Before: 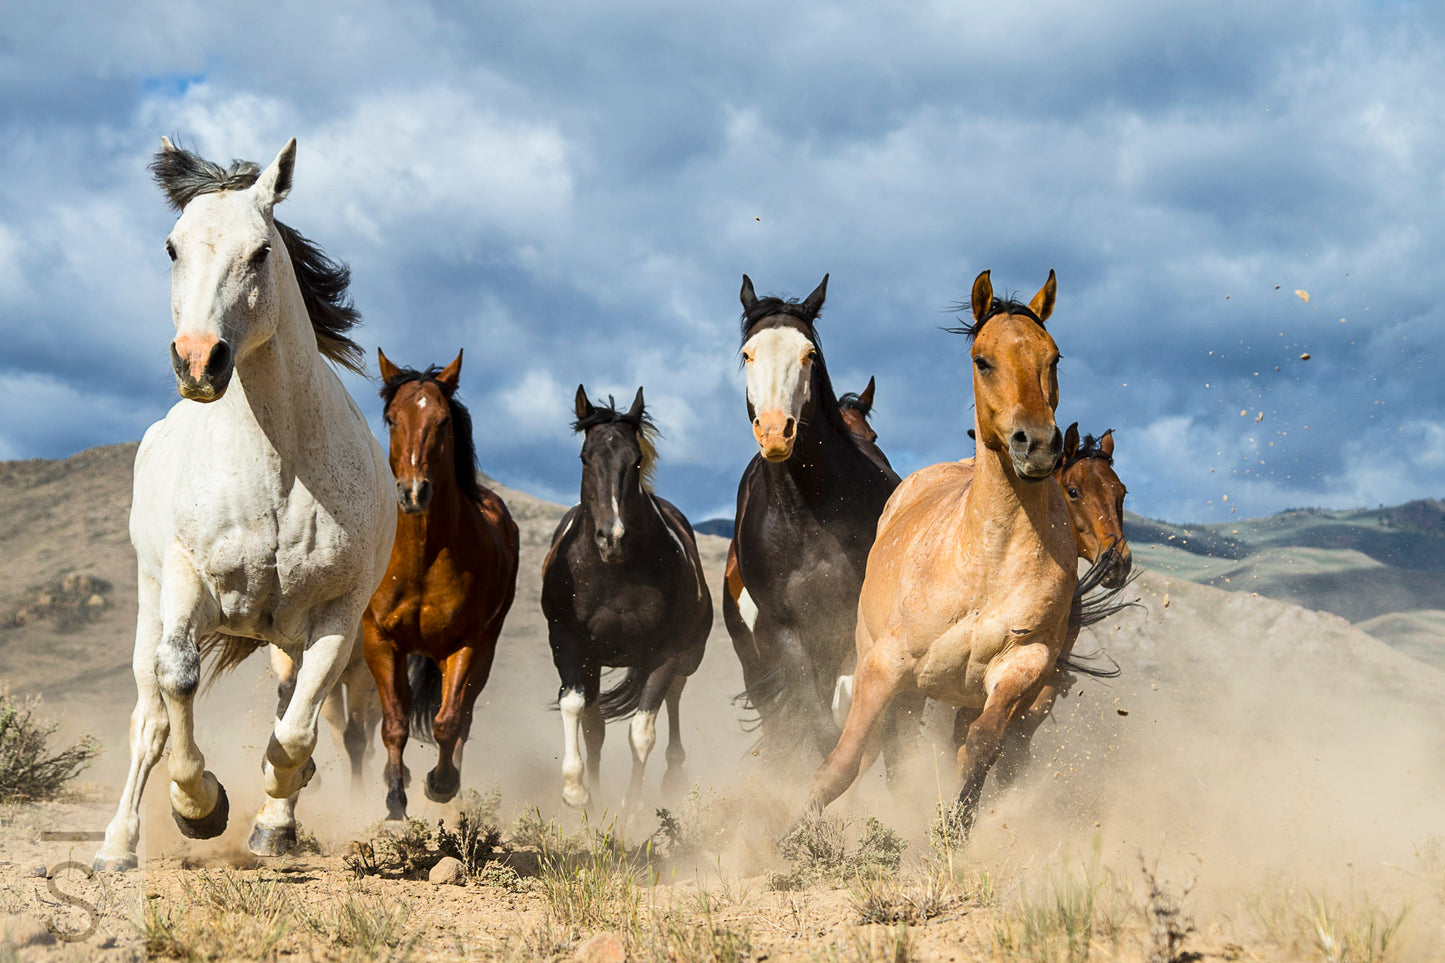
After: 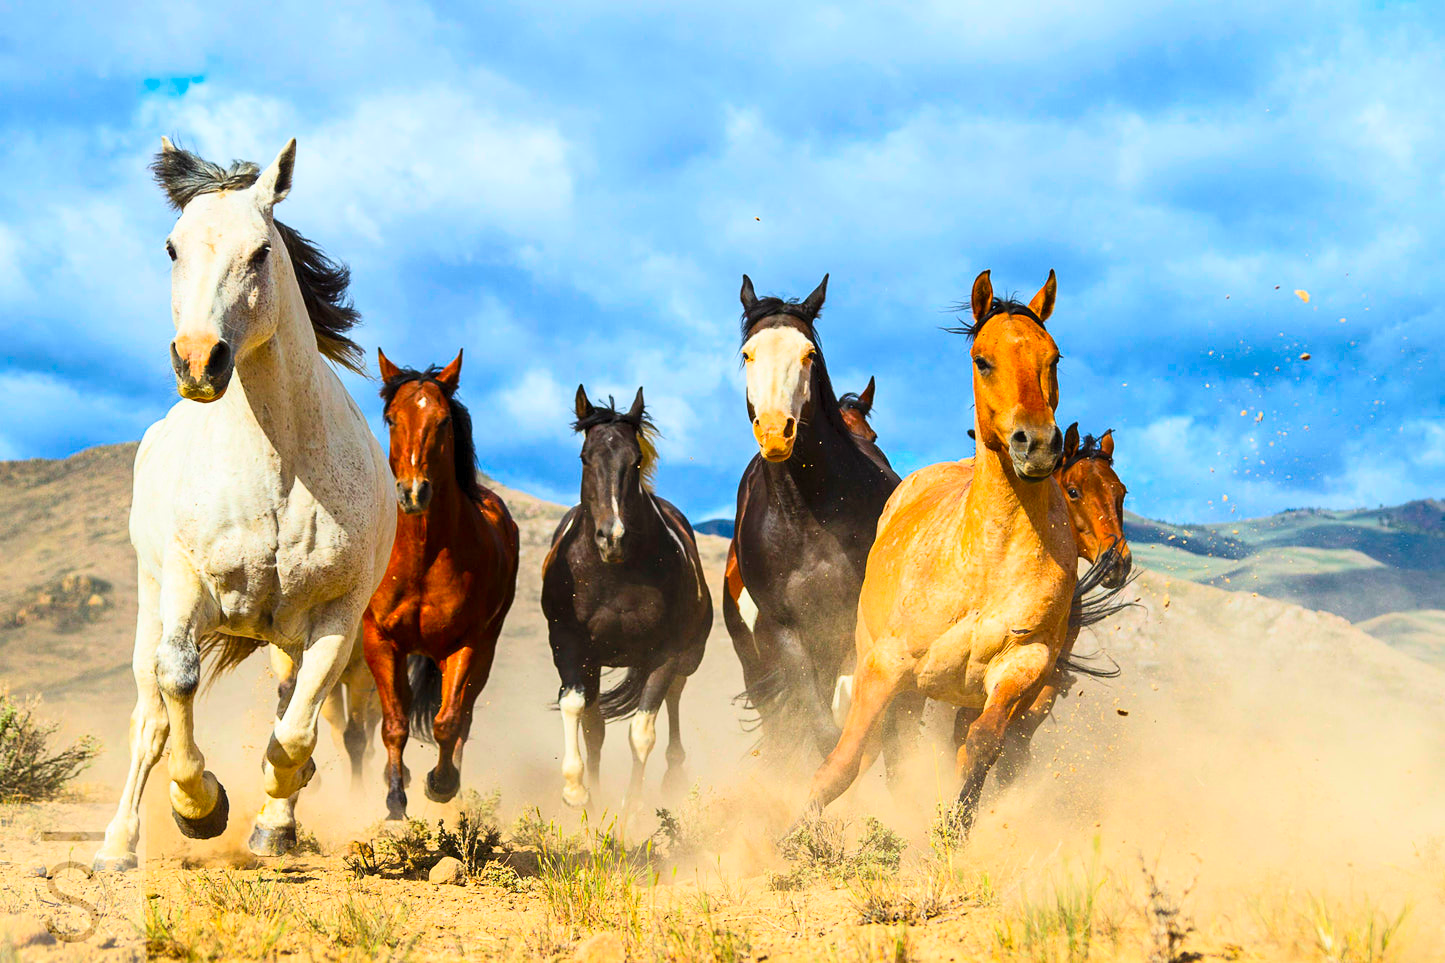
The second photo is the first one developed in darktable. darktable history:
color contrast: green-magenta contrast 1.1, blue-yellow contrast 1.1, unbound 0
contrast brightness saturation: contrast 0.2, brightness 0.2, saturation 0.8
